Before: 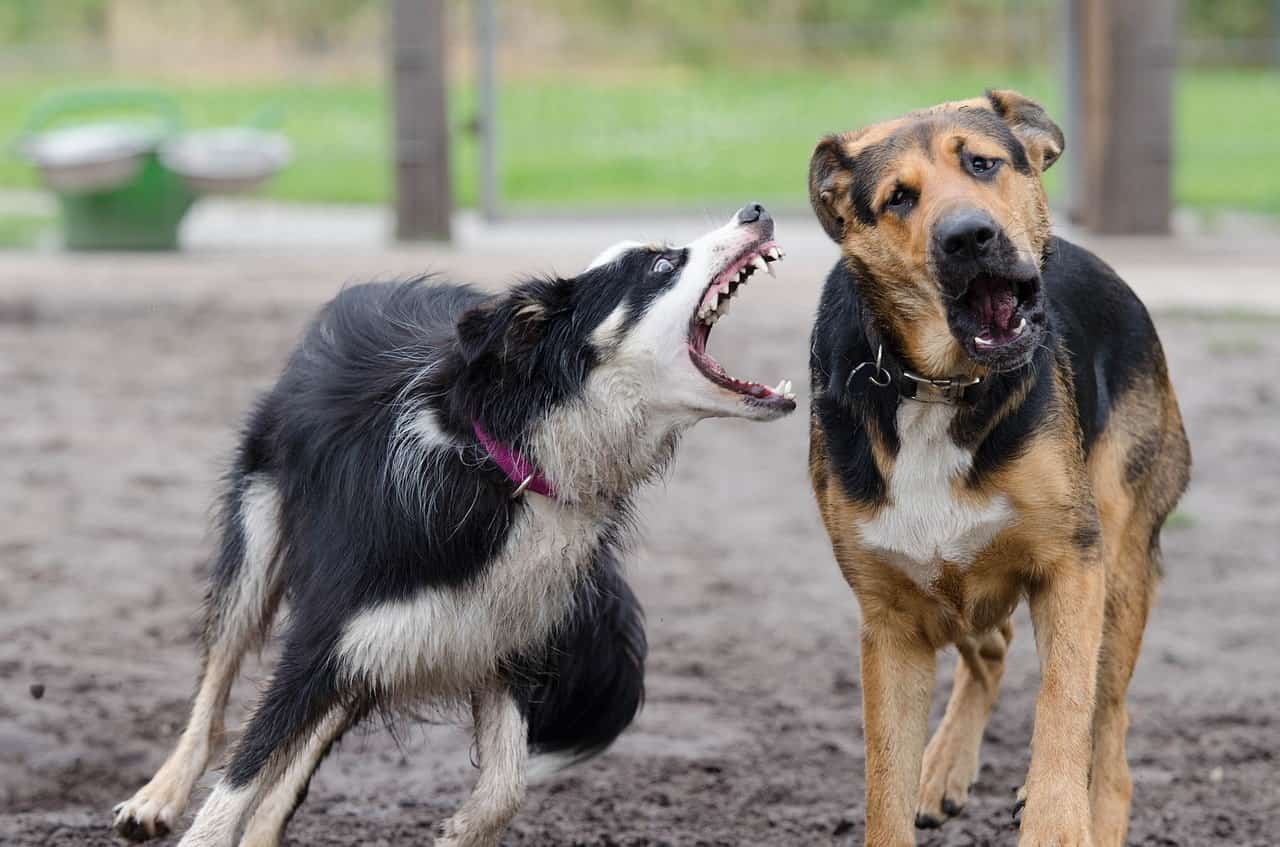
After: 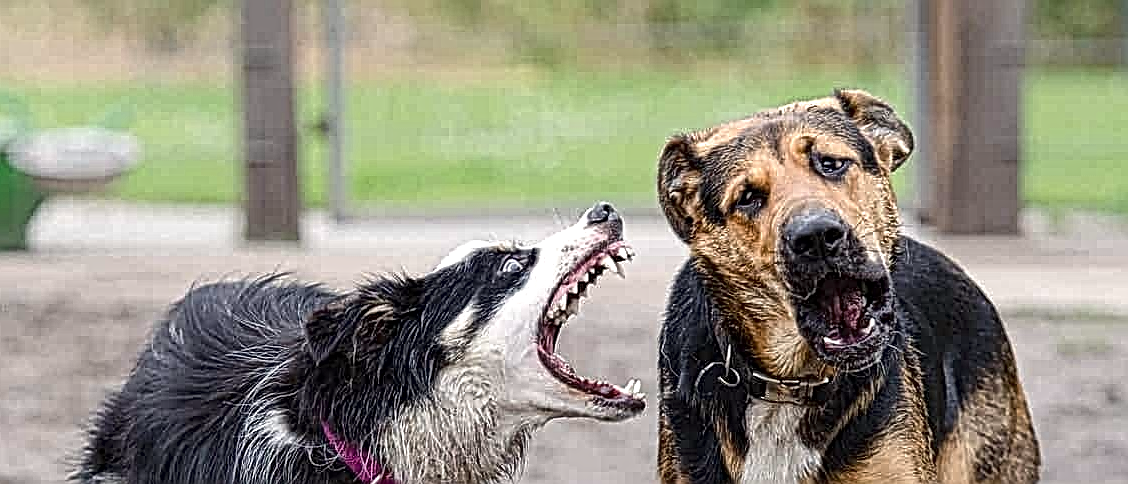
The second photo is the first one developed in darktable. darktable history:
sharpen: on, module defaults
color balance rgb: shadows lift › chroma 1%, shadows lift › hue 28.8°, power › hue 60°, highlights gain › chroma 1%, highlights gain › hue 60°, global offset › luminance 0.25%, perceptual saturation grading › highlights -20%, perceptual saturation grading › shadows 20%, perceptual brilliance grading › highlights 5%, perceptual brilliance grading › shadows -10%, global vibrance 19.67%
crop and rotate: left 11.812%, bottom 42.776%
local contrast: mode bilateral grid, contrast 20, coarseness 3, detail 300%, midtone range 0.2
